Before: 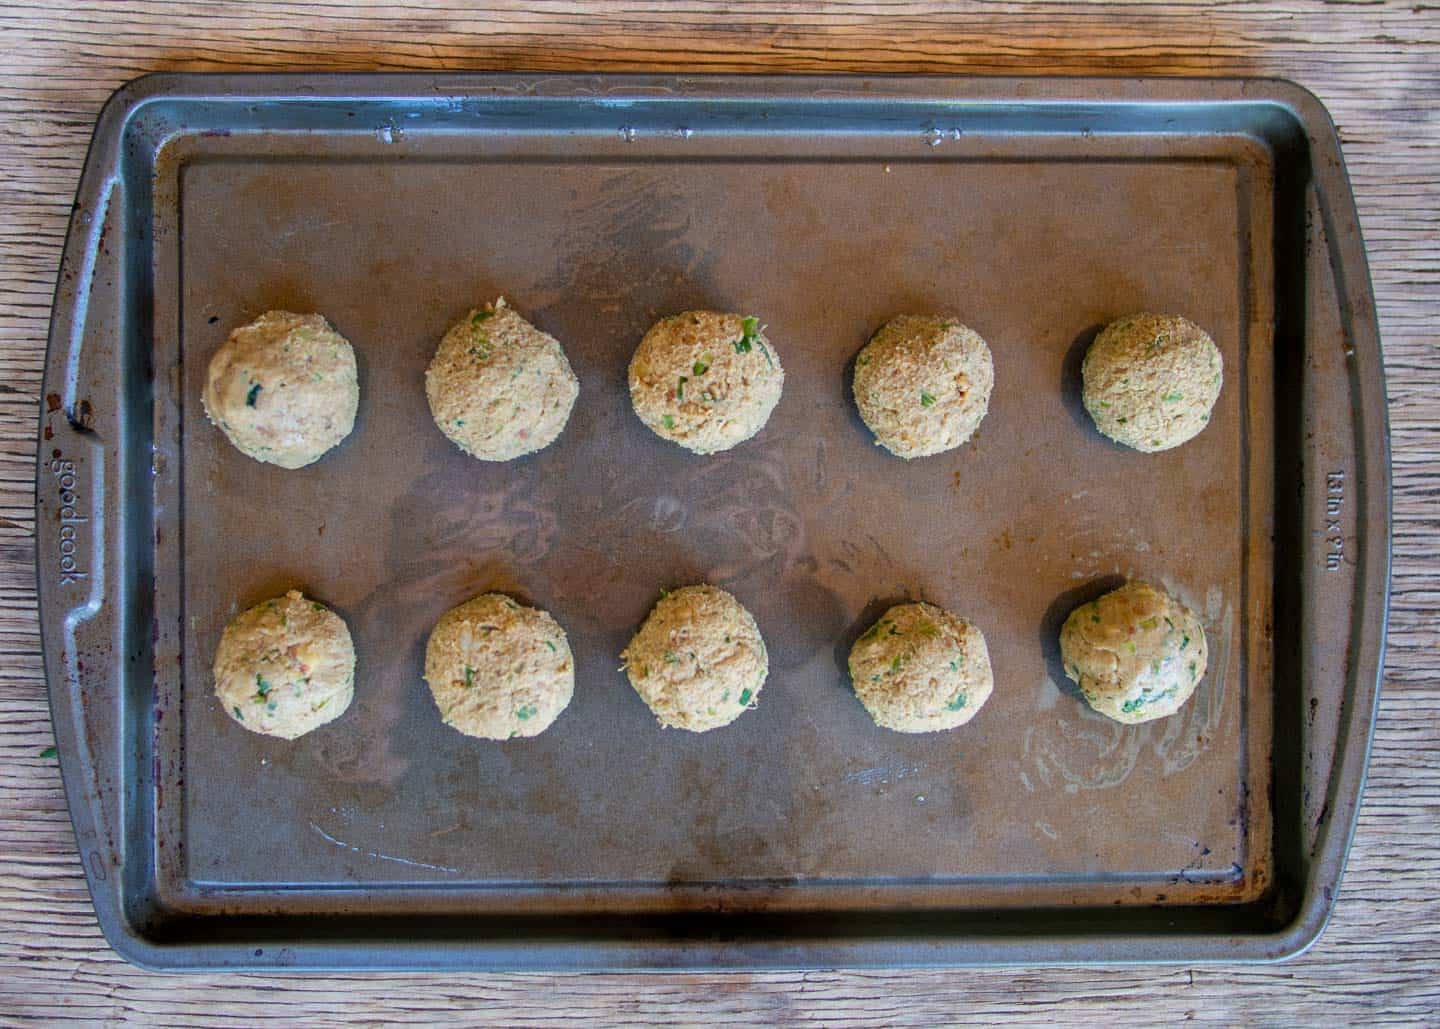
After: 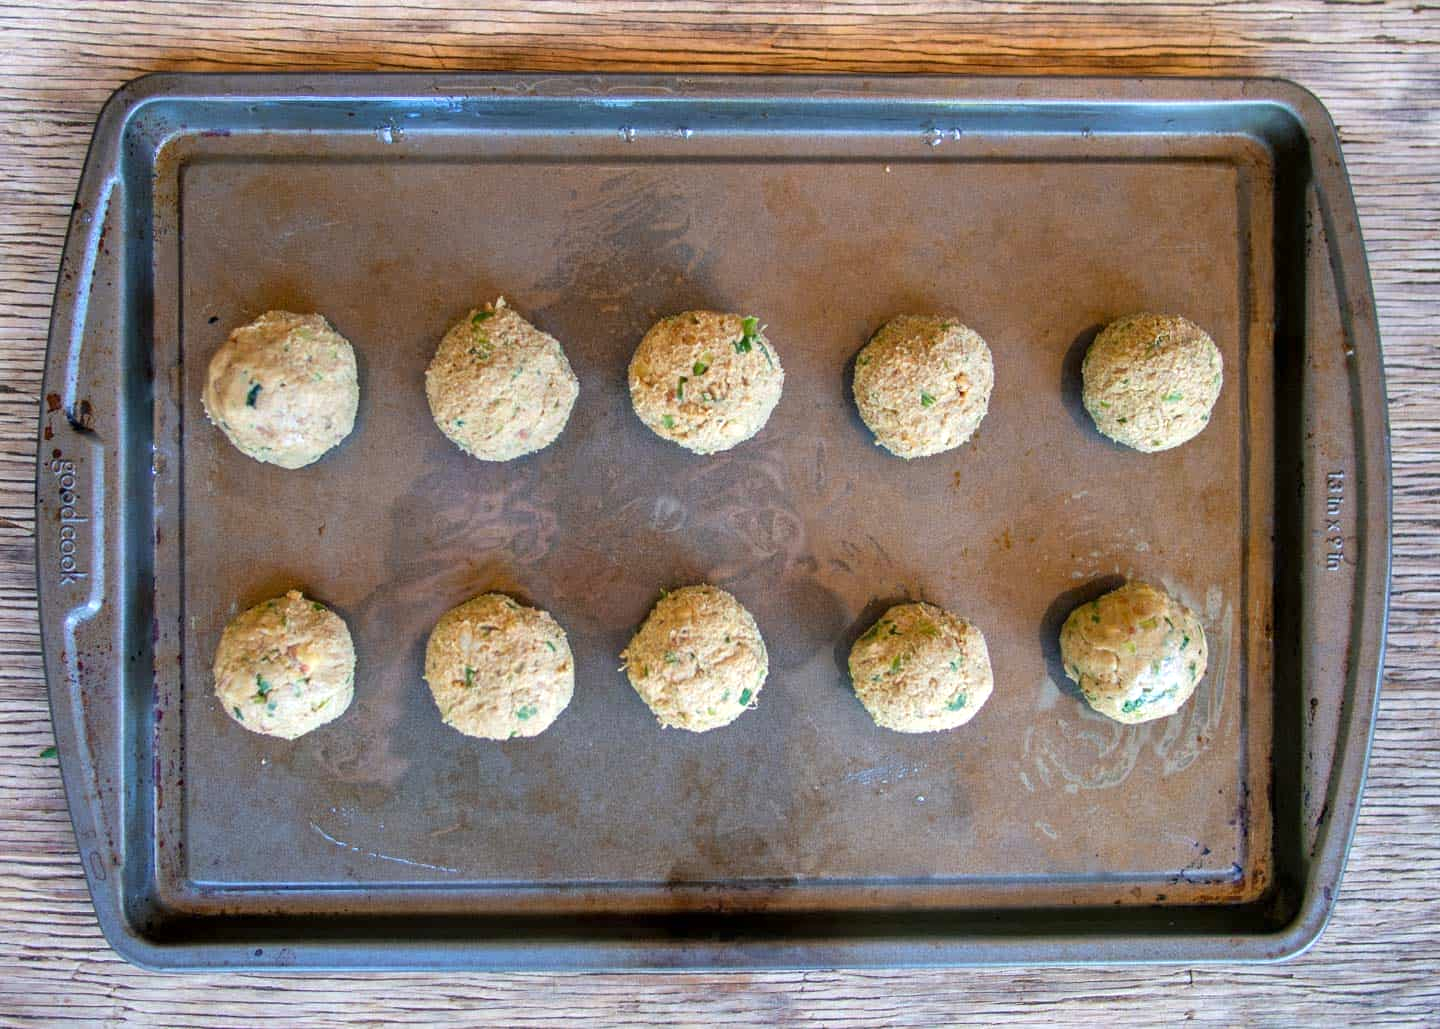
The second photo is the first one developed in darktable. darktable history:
exposure: exposure 0.438 EV, compensate highlight preservation false
